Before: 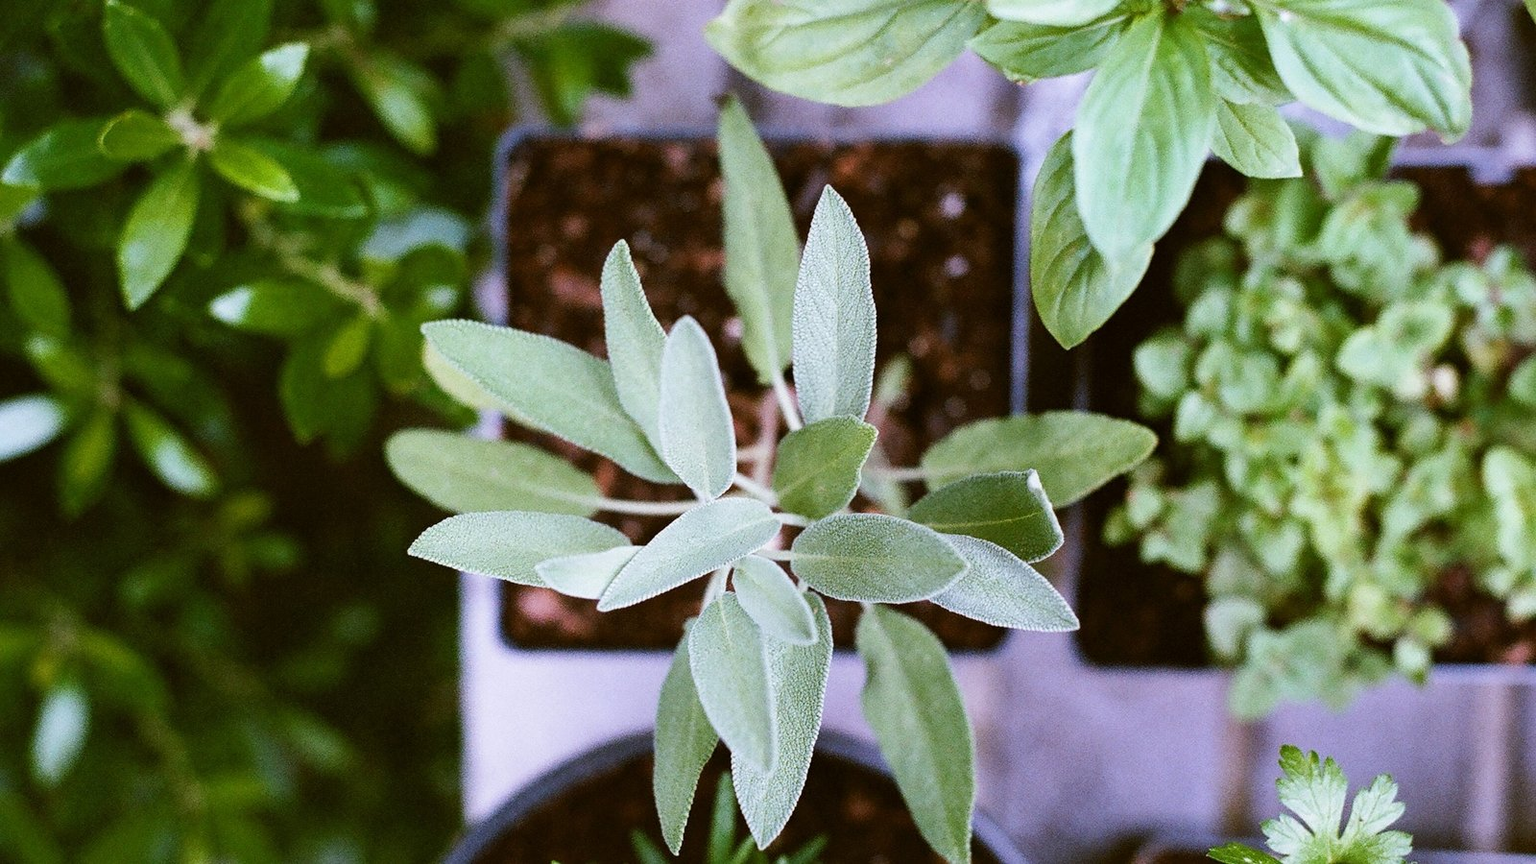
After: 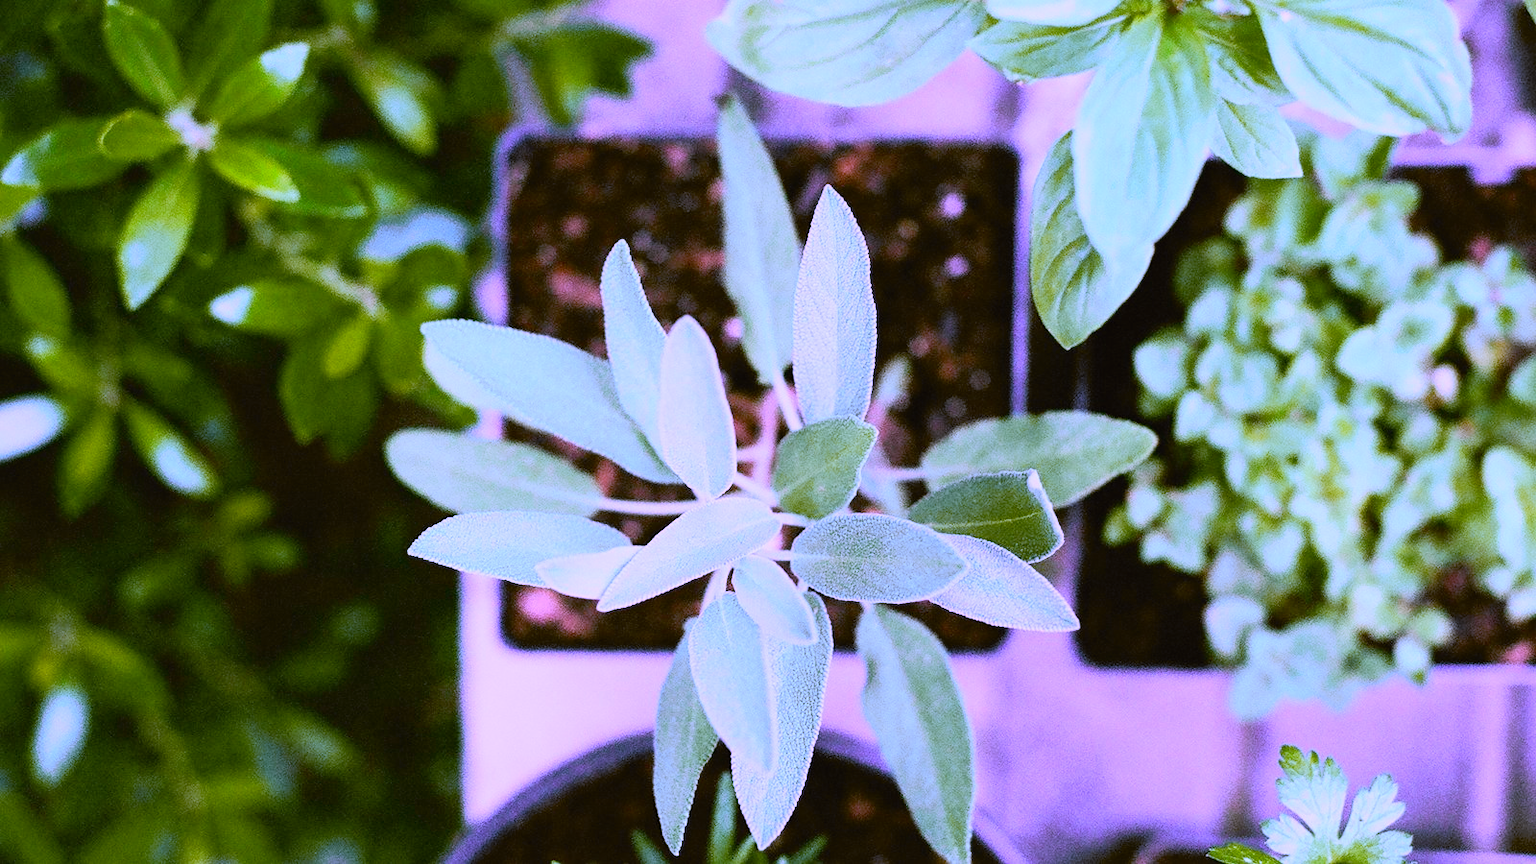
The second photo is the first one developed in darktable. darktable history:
white balance: red 0.98, blue 1.61
tone curve: curves: ch0 [(0, 0.005) (0.103, 0.097) (0.18, 0.207) (0.384, 0.465) (0.491, 0.585) (0.629, 0.726) (0.84, 0.866) (1, 0.947)]; ch1 [(0, 0) (0.172, 0.123) (0.324, 0.253) (0.396, 0.388) (0.478, 0.461) (0.499, 0.497) (0.532, 0.515) (0.57, 0.584) (0.635, 0.675) (0.805, 0.892) (1, 1)]; ch2 [(0, 0) (0.411, 0.424) (0.496, 0.501) (0.515, 0.507) (0.553, 0.562) (0.604, 0.642) (0.708, 0.768) (0.839, 0.916) (1, 1)], color space Lab, independent channels, preserve colors none
